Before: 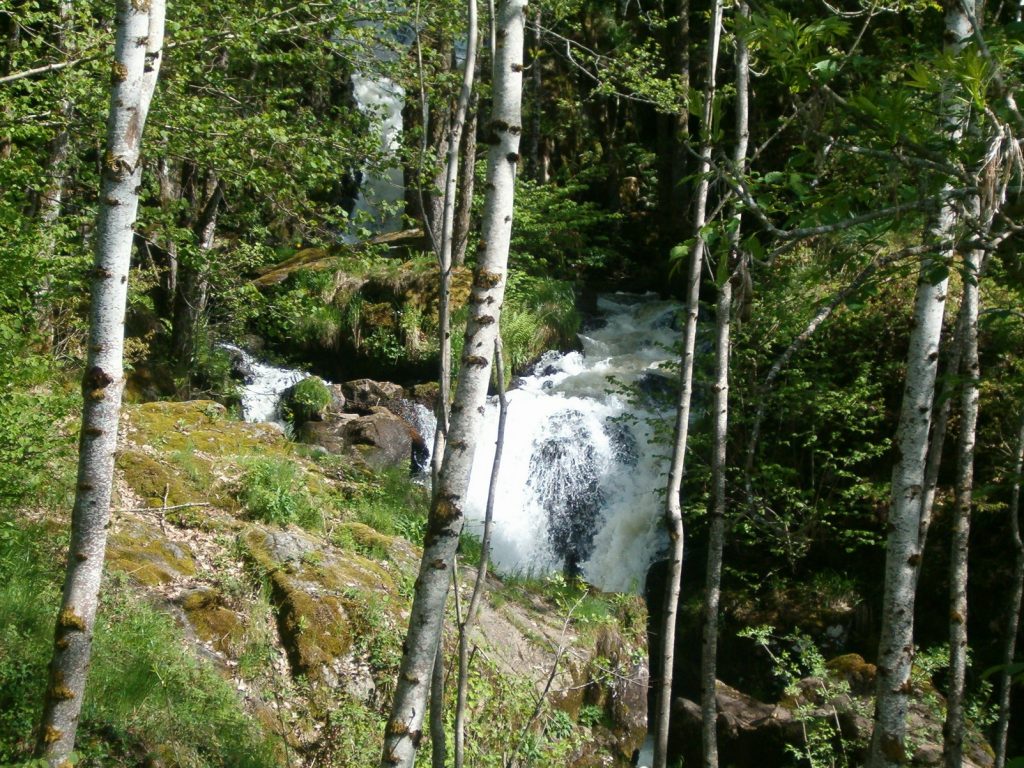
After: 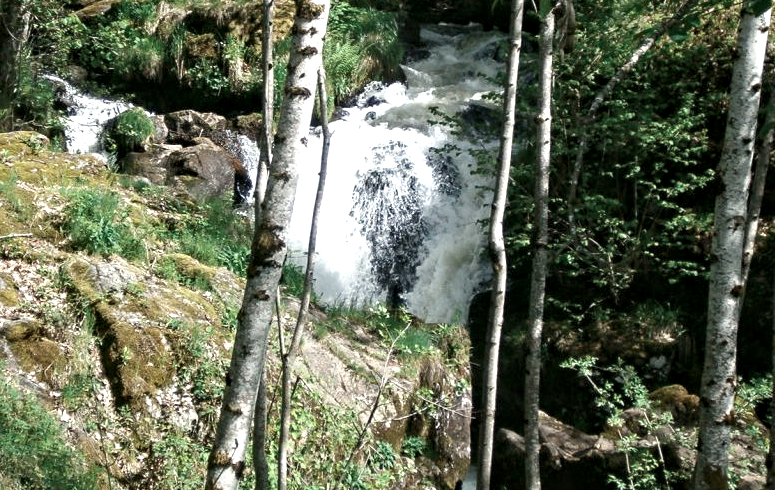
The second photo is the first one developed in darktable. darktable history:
exposure: exposure 0.375 EV, compensate highlight preservation false
color zones: curves: ch0 [(0, 0.5) (0.125, 0.4) (0.25, 0.5) (0.375, 0.4) (0.5, 0.4) (0.625, 0.35) (0.75, 0.35) (0.875, 0.5)]; ch1 [(0, 0.35) (0.125, 0.45) (0.25, 0.35) (0.375, 0.35) (0.5, 0.35) (0.625, 0.35) (0.75, 0.45) (0.875, 0.35)]; ch2 [(0, 0.6) (0.125, 0.5) (0.25, 0.5) (0.375, 0.6) (0.5, 0.6) (0.625, 0.5) (0.75, 0.5) (0.875, 0.5)]
contrast equalizer: y [[0.51, 0.537, 0.559, 0.574, 0.599, 0.618], [0.5 ×6], [0.5 ×6], [0 ×6], [0 ×6]]
crop and rotate: left 17.299%, top 35.115%, right 7.015%, bottom 1.024%
